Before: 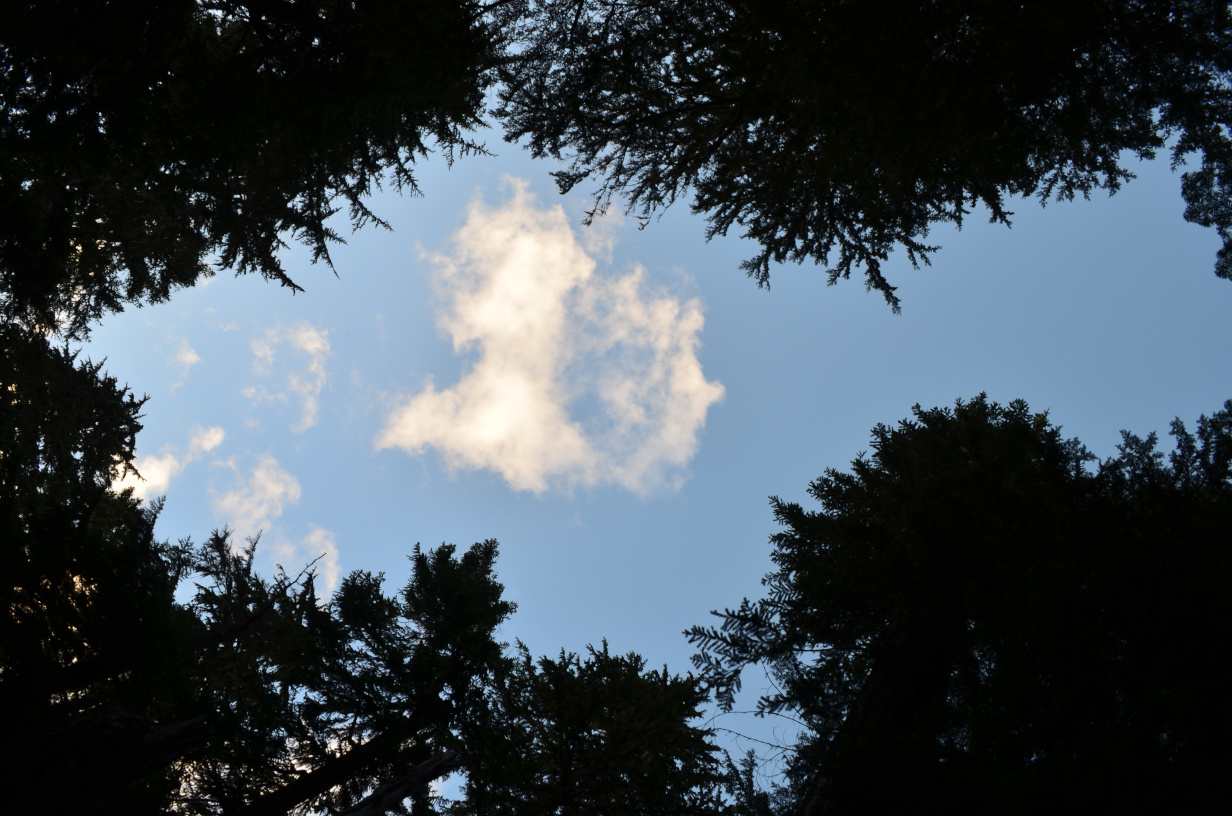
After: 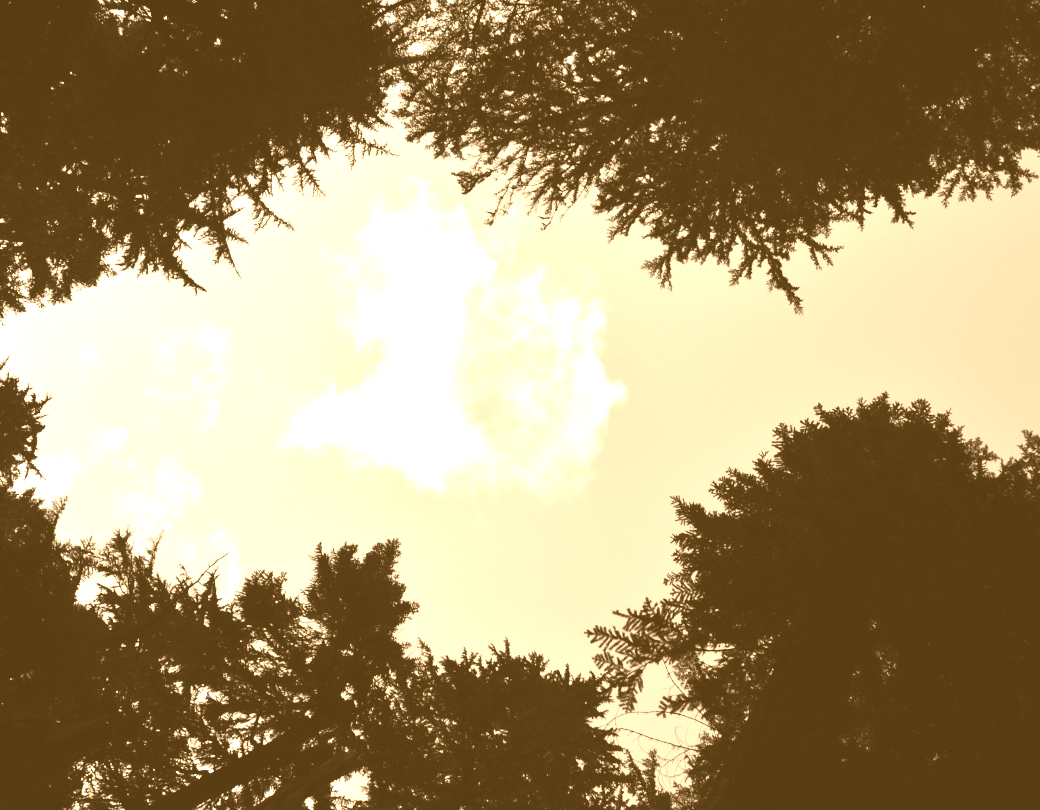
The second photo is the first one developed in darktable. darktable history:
crop: left 8.026%, right 7.374%
colorize: hue 28.8°, source mix 100%
tone equalizer: -8 EV -0.417 EV, -7 EV -0.389 EV, -6 EV -0.333 EV, -5 EV -0.222 EV, -3 EV 0.222 EV, -2 EV 0.333 EV, -1 EV 0.389 EV, +0 EV 0.417 EV, edges refinement/feathering 500, mask exposure compensation -1.57 EV, preserve details no
color zones: curves: ch1 [(0.29, 0.492) (0.373, 0.185) (0.509, 0.481)]; ch2 [(0.25, 0.462) (0.749, 0.457)], mix 40.67%
